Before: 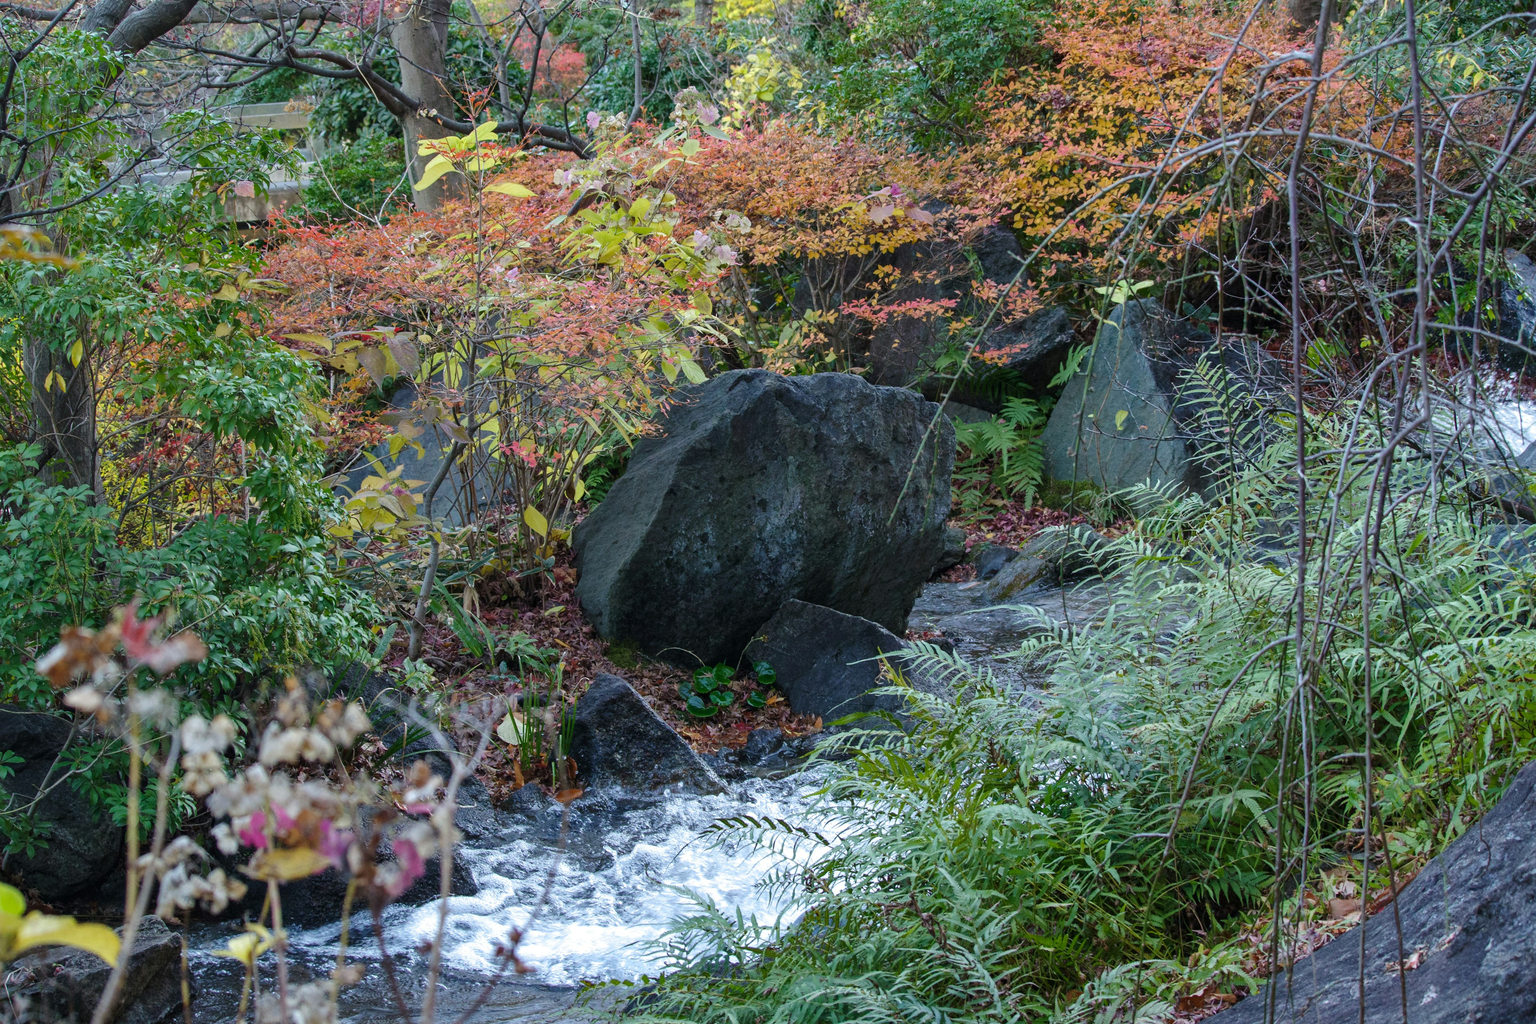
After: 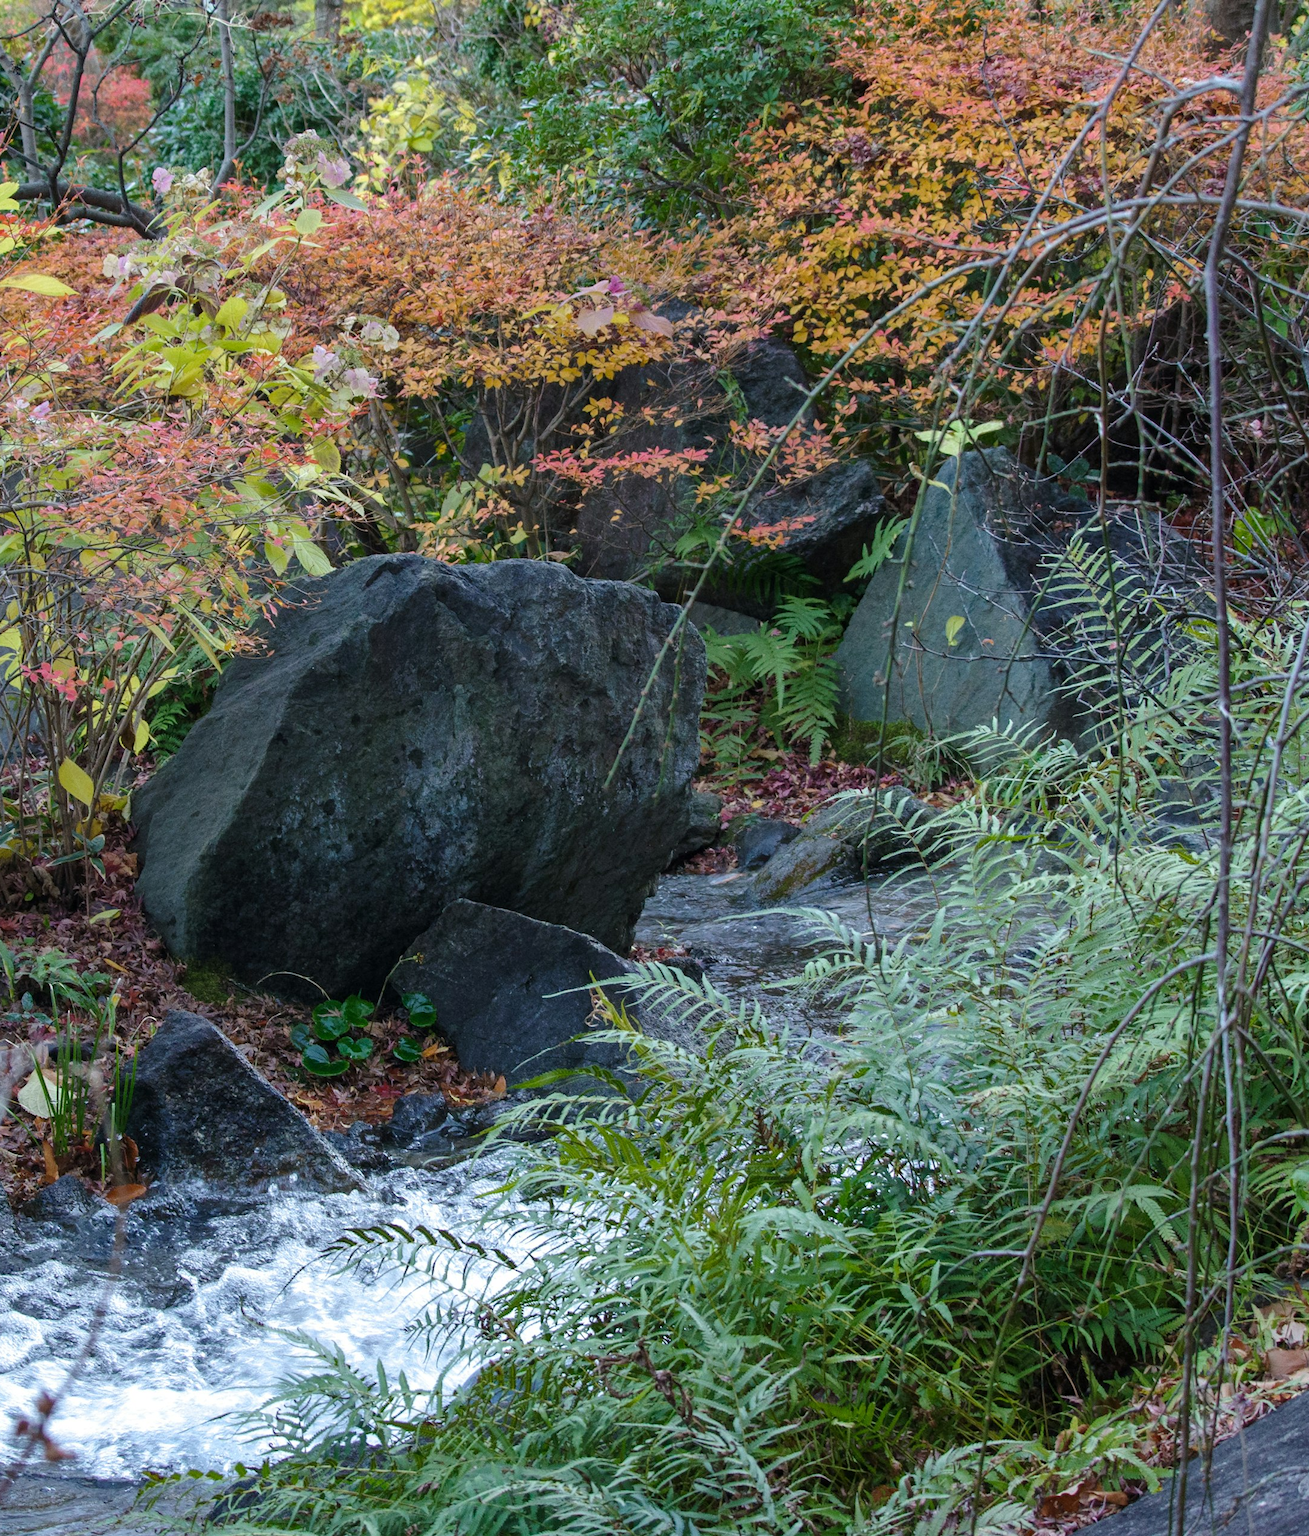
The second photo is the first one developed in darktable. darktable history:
crop: left 31.599%, top 0.001%, right 11.557%
